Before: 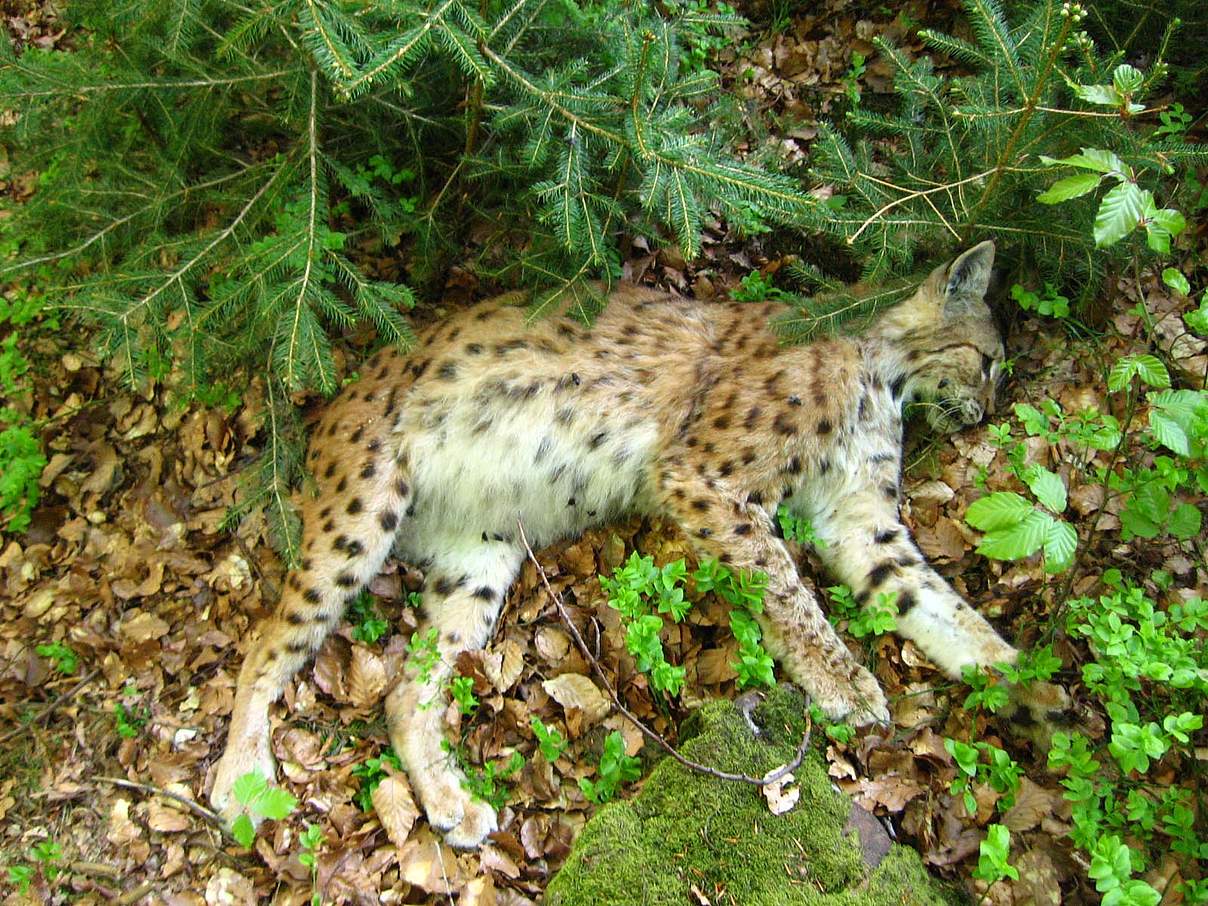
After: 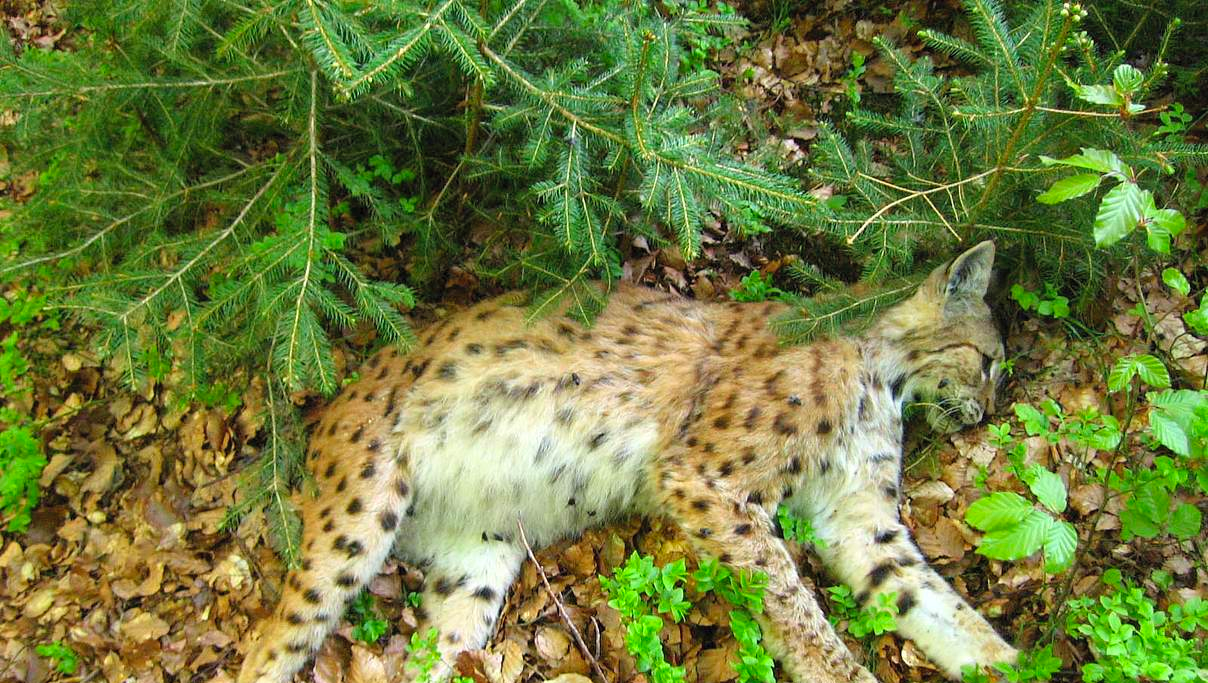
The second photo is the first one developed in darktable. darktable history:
contrast brightness saturation: brightness 0.092, saturation 0.193
crop: bottom 24.538%
